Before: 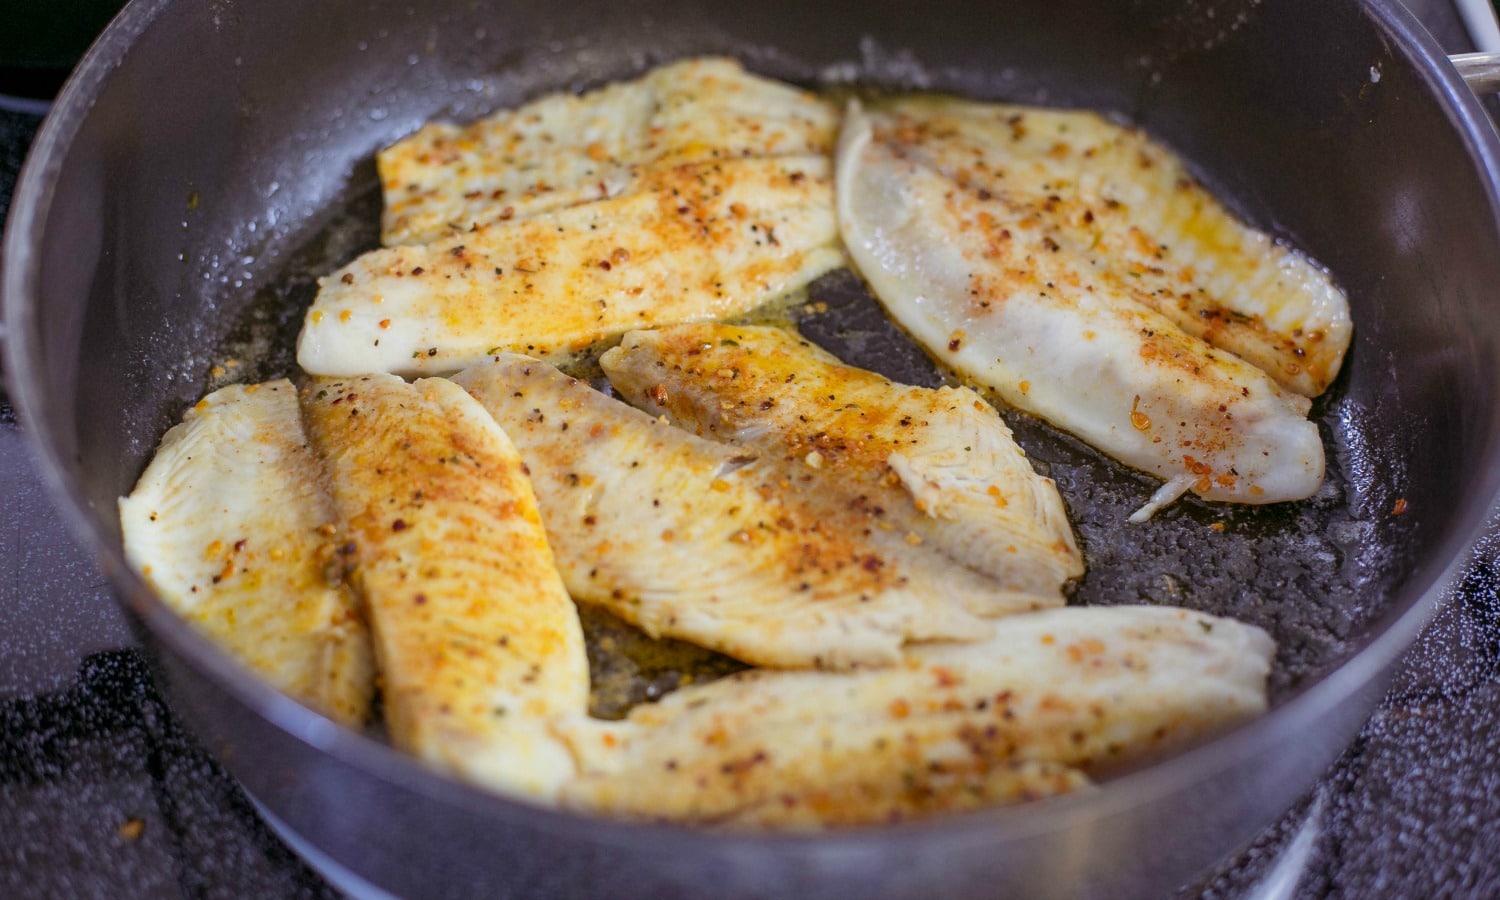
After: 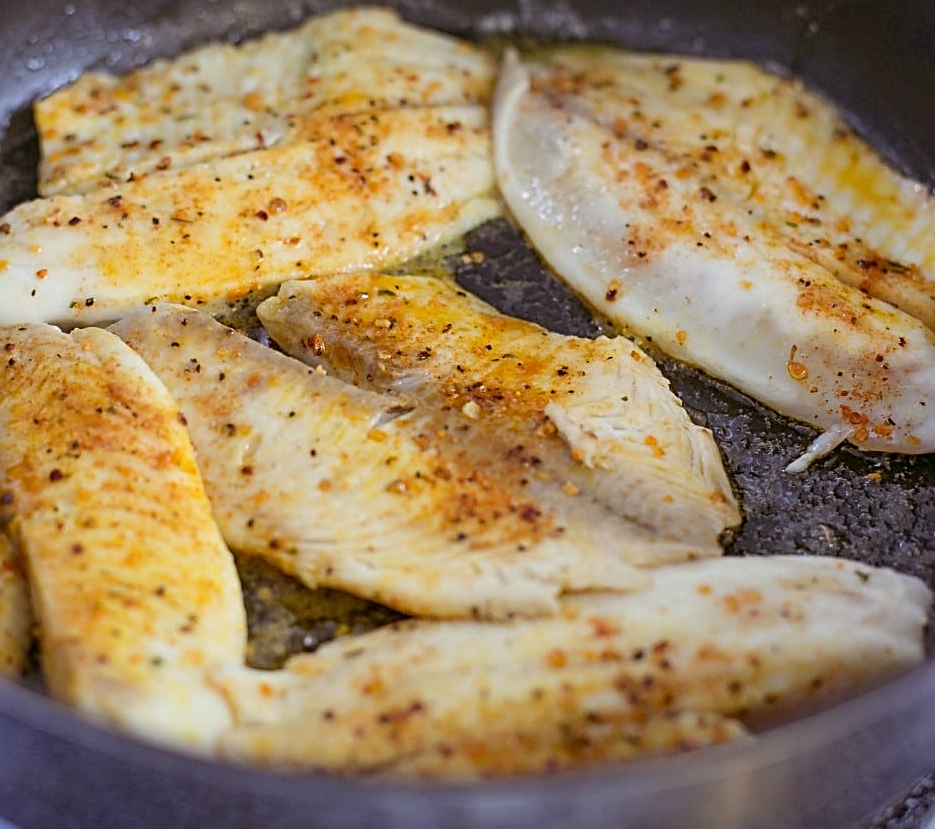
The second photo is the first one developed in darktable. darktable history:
sharpen: radius 2.531, amount 0.628
crop and rotate: left 22.918%, top 5.629%, right 14.711%, bottom 2.247%
